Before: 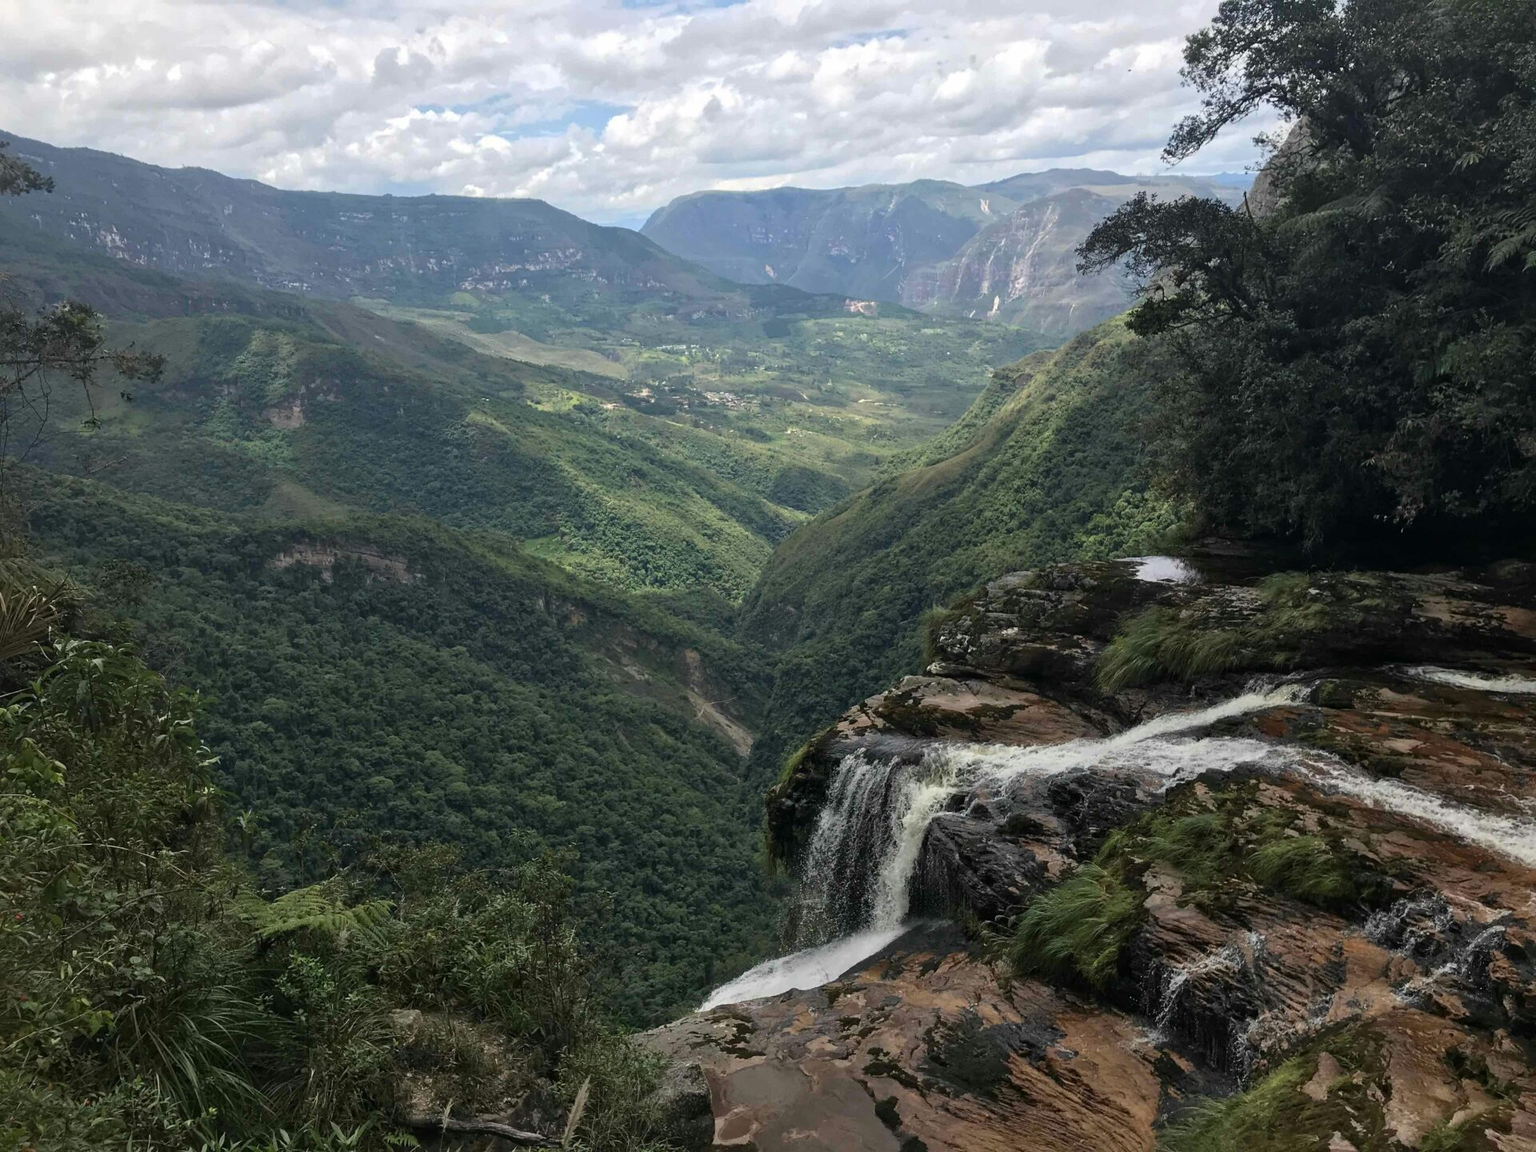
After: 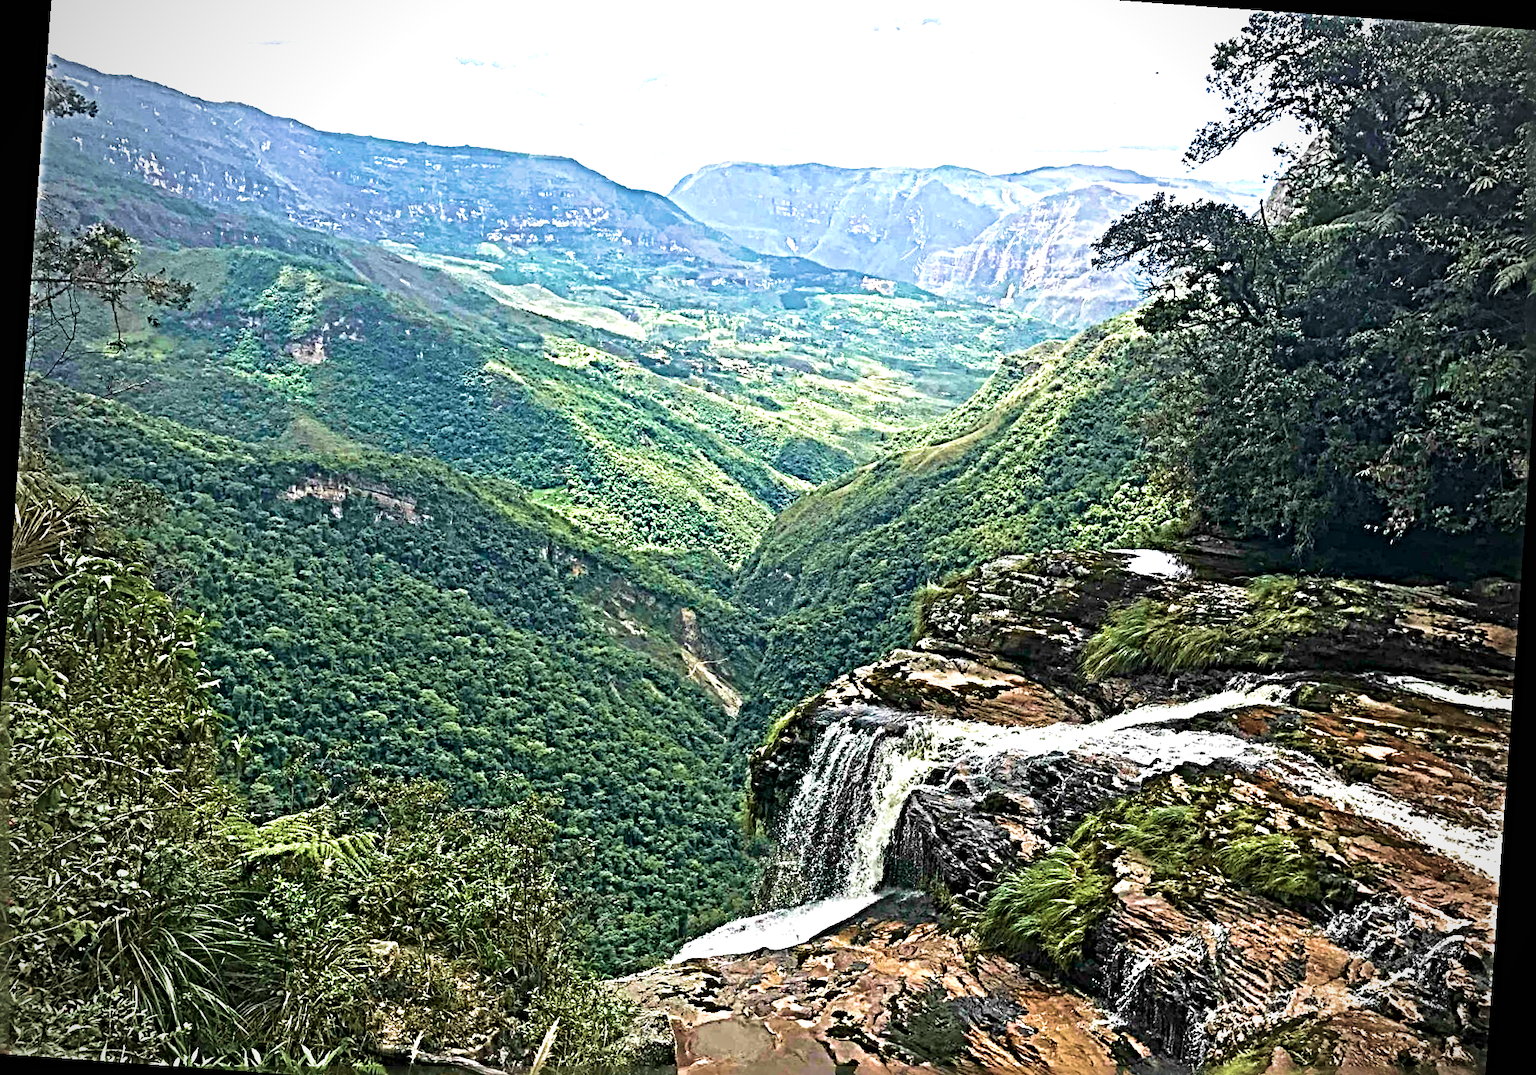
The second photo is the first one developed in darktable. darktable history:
velvia: strength 75%
vignetting: on, module defaults
exposure: black level correction 0, exposure 1.45 EV, compensate exposure bias true, compensate highlight preservation false
sharpen: radius 6.3, amount 1.8, threshold 0
rotate and perspective: rotation 4.1°, automatic cropping off
crop: left 1.507%, top 6.147%, right 1.379%, bottom 6.637%
